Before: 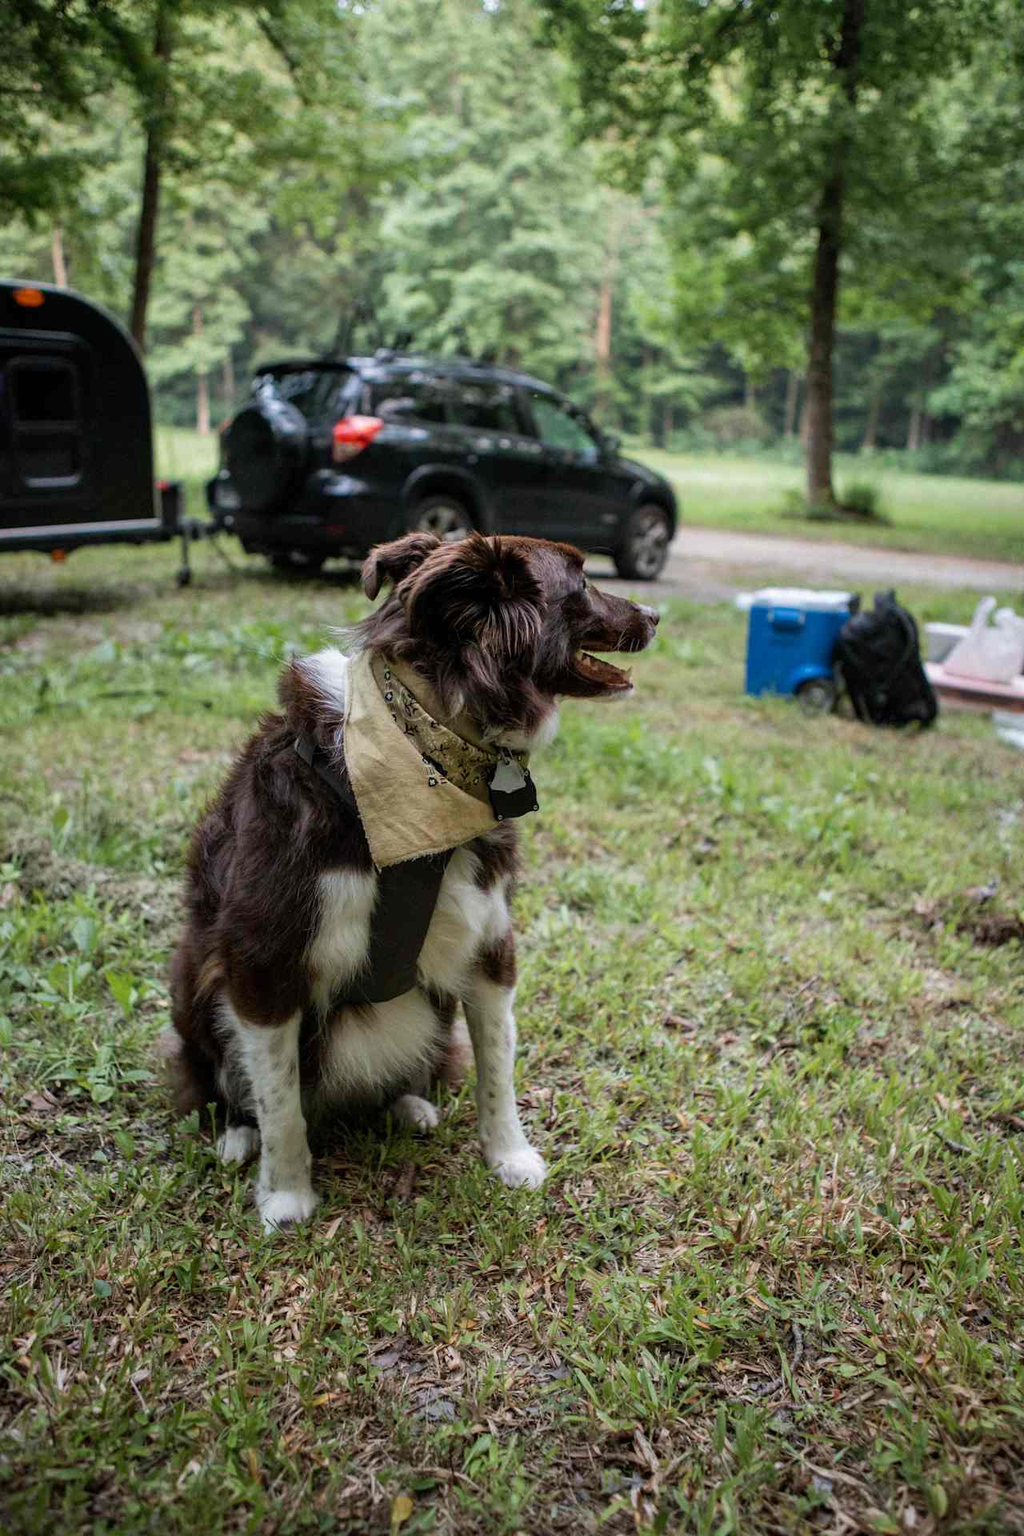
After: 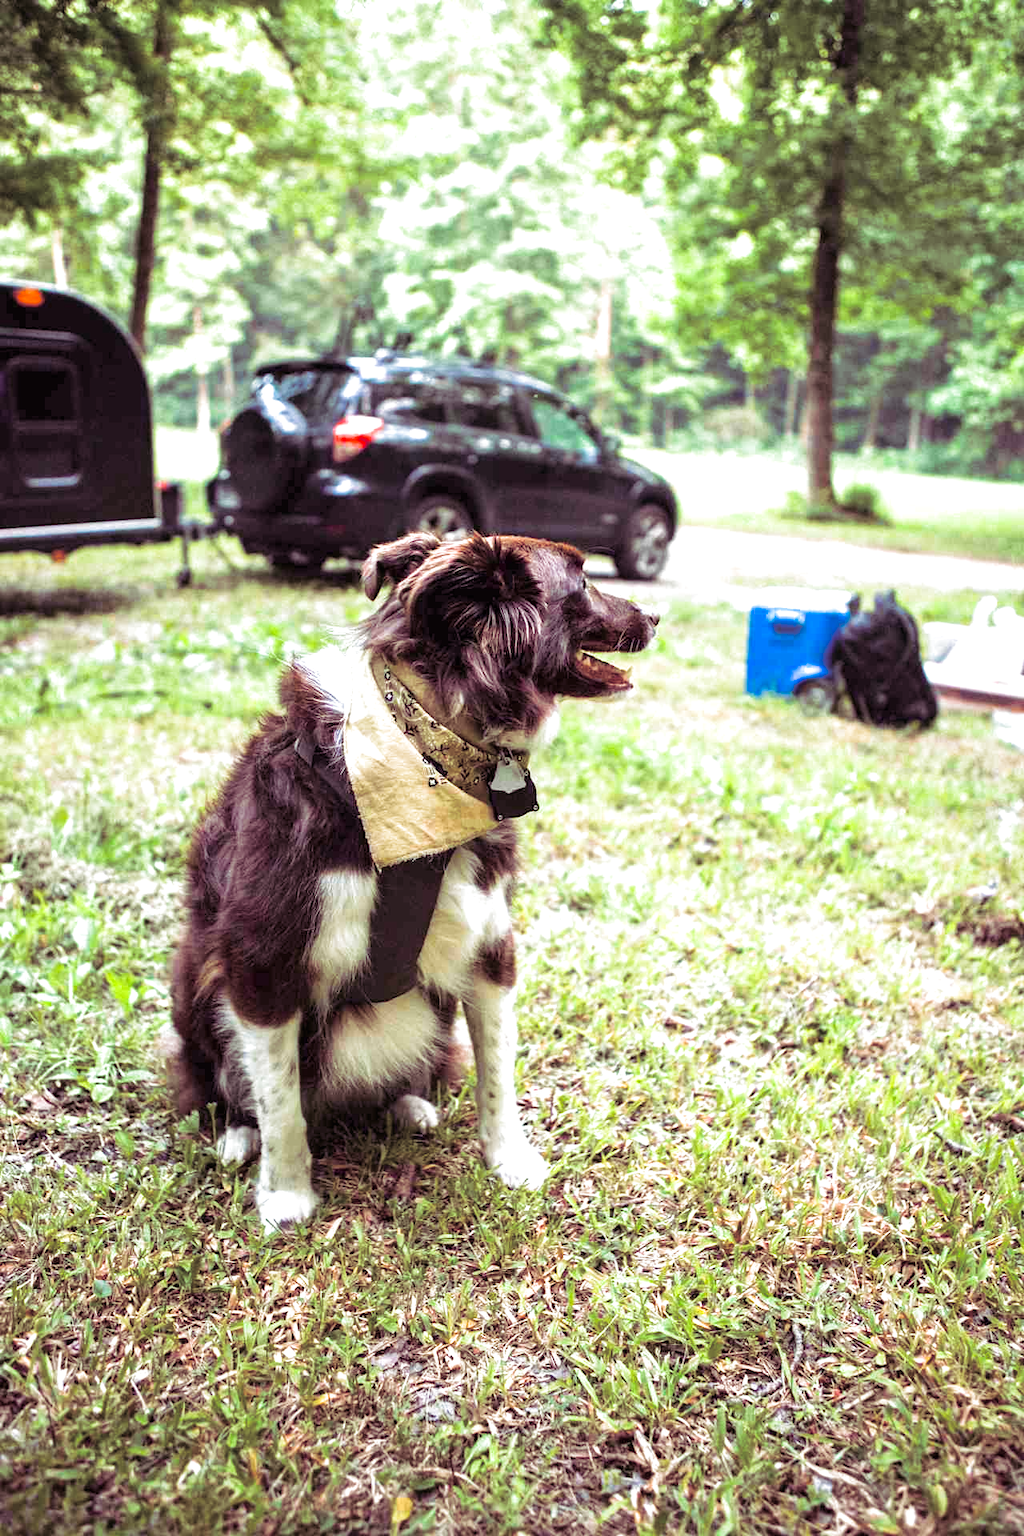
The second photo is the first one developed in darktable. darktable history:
split-toning: shadows › hue 316.8°, shadows › saturation 0.47, highlights › hue 201.6°, highlights › saturation 0, balance -41.97, compress 28.01%
color balance rgb: perceptual saturation grading › global saturation 35%, perceptual saturation grading › highlights -30%, perceptual saturation grading › shadows 35%, perceptual brilliance grading › global brilliance 3%, perceptual brilliance grading › highlights -3%, perceptual brilliance grading › shadows 3%
exposure: black level correction 0, exposure 1.5 EV, compensate exposure bias true, compensate highlight preservation false
